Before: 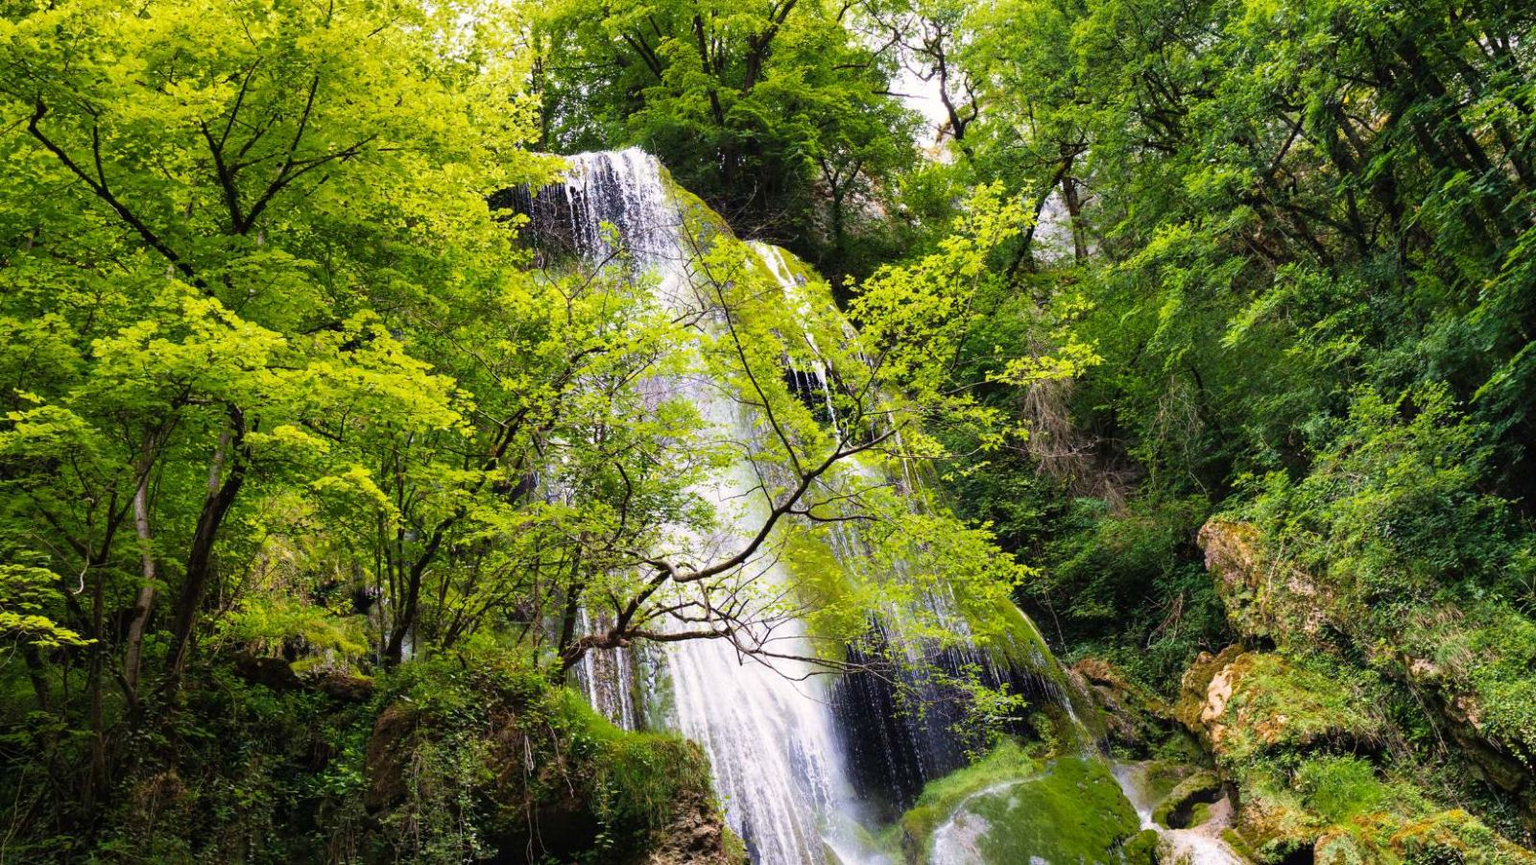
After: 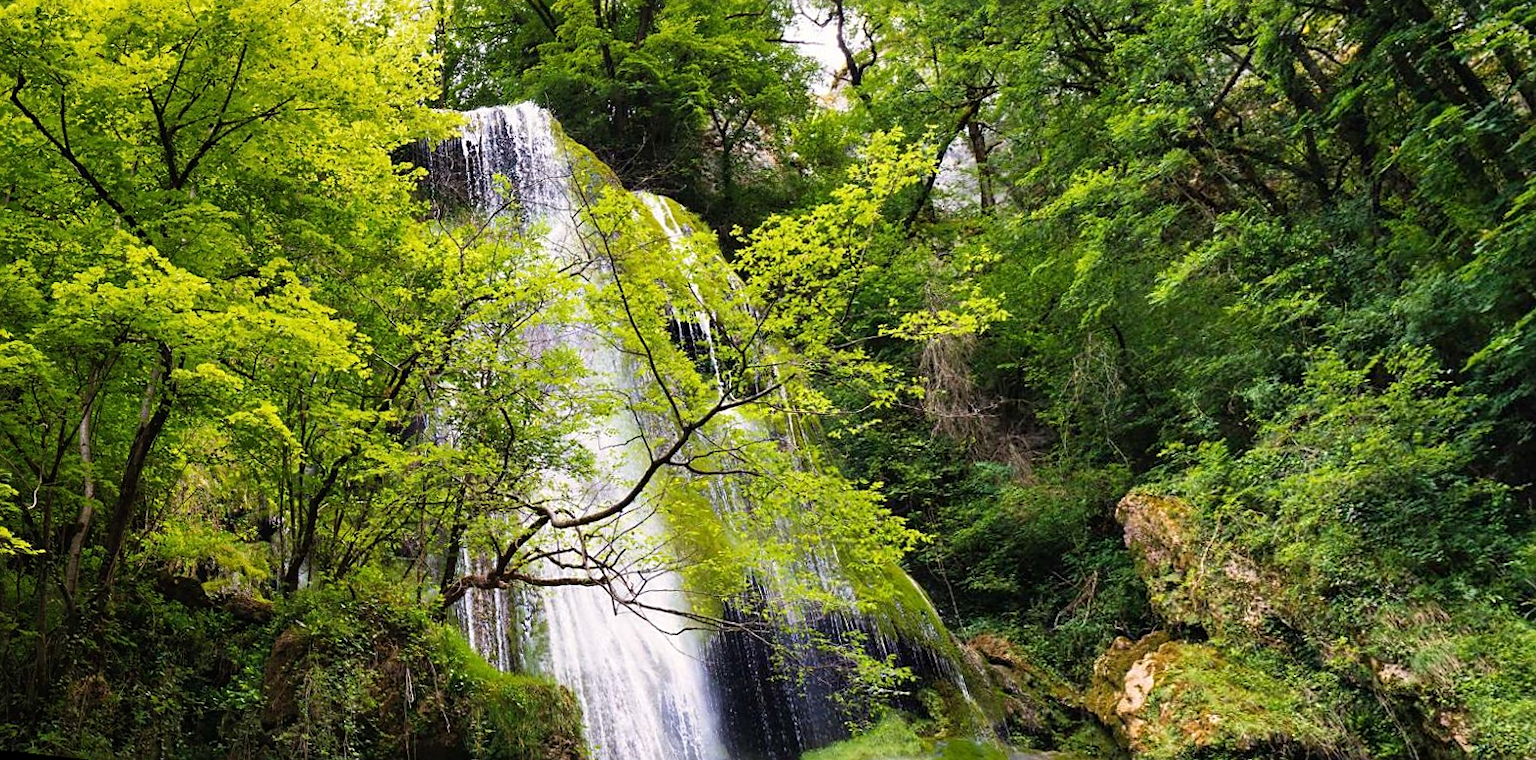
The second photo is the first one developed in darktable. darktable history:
sharpen: radius 1.864, amount 0.398, threshold 1.271
rotate and perspective: rotation 1.69°, lens shift (vertical) -0.023, lens shift (horizontal) -0.291, crop left 0.025, crop right 0.988, crop top 0.092, crop bottom 0.842
